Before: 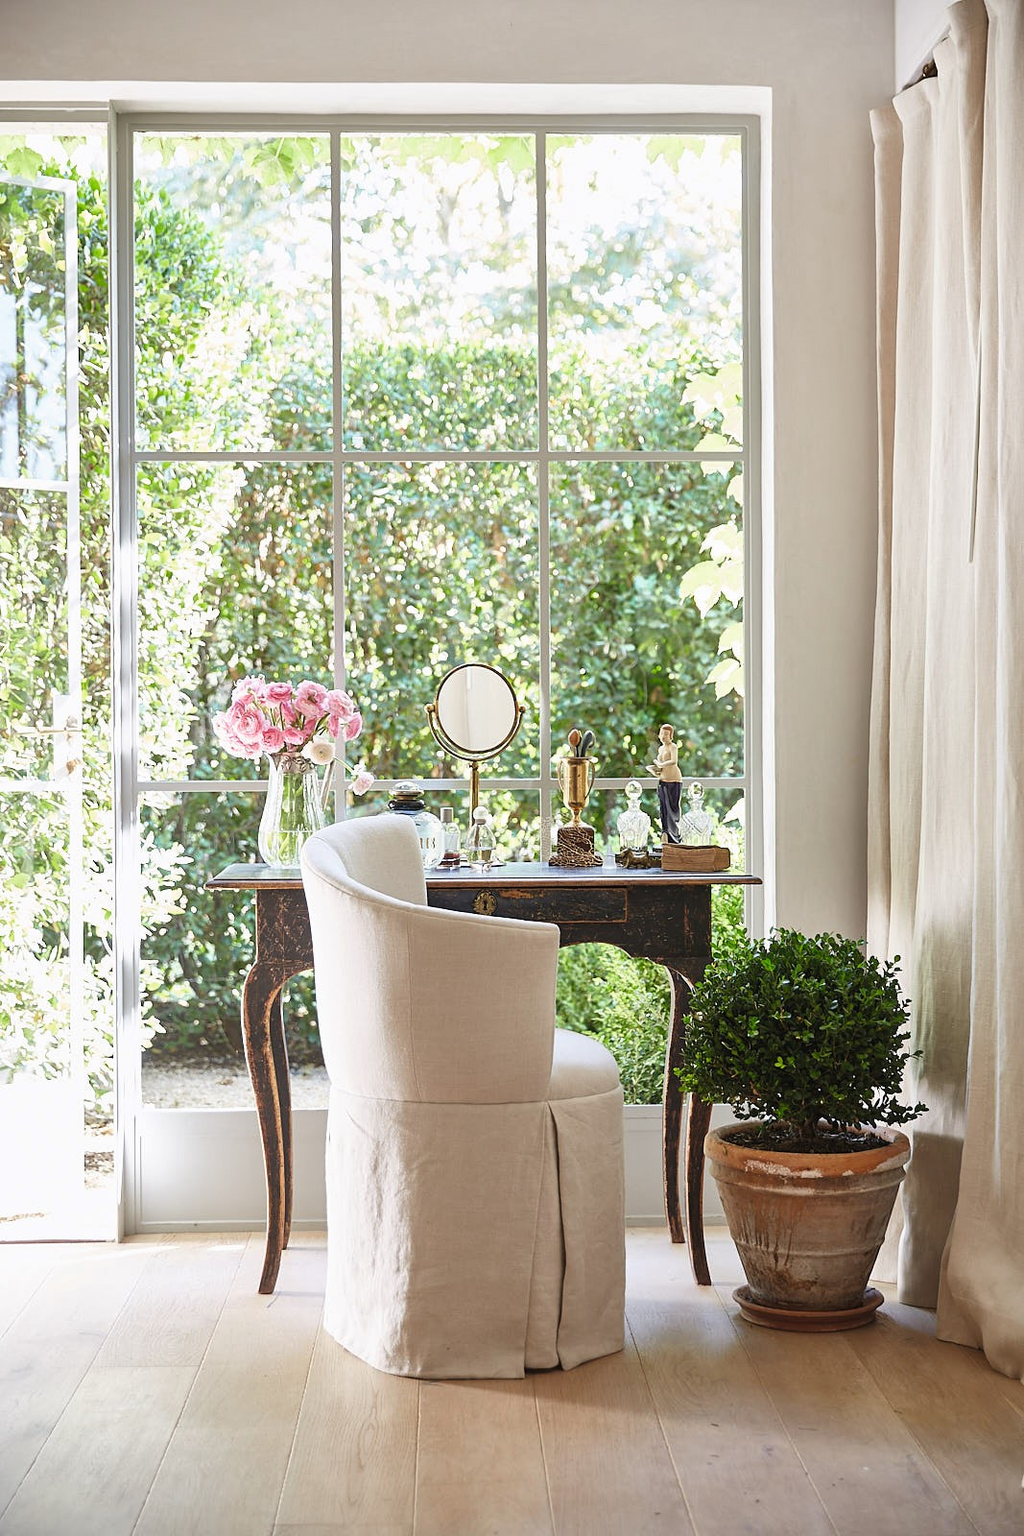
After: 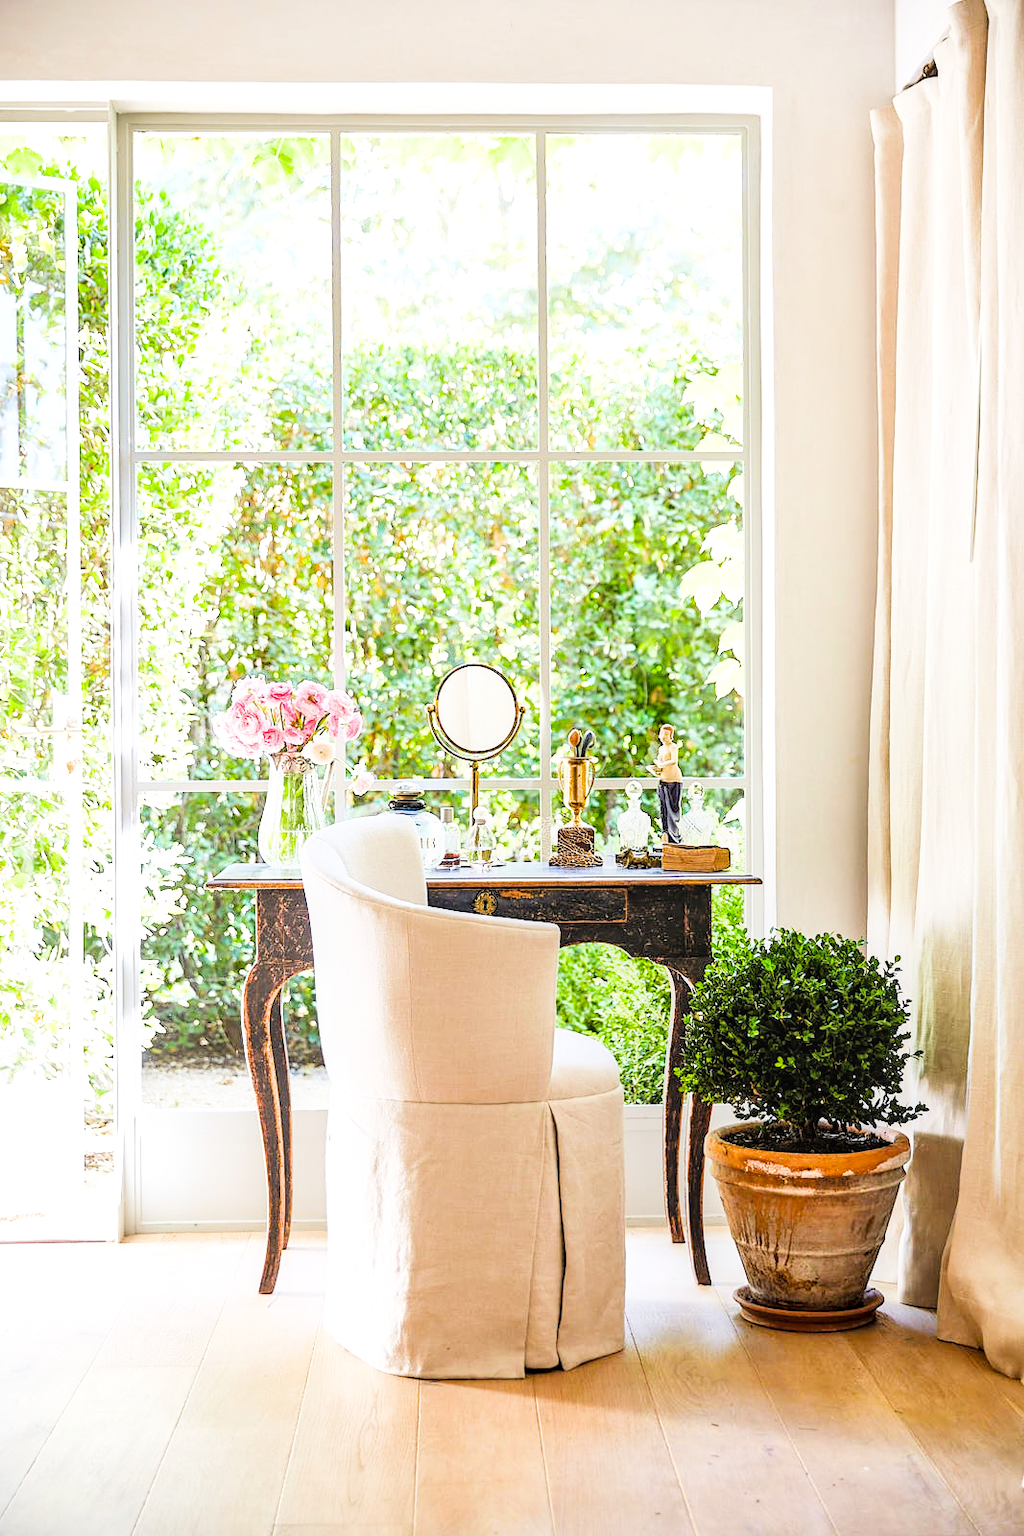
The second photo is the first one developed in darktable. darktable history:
local contrast: on, module defaults
exposure: black level correction 0, exposure 1.2 EV, compensate highlight preservation false
color balance rgb: perceptual saturation grading › global saturation 40%, global vibrance 20%
filmic rgb: black relative exposure -5 EV, hardness 2.88, contrast 1.4, highlights saturation mix -30%
